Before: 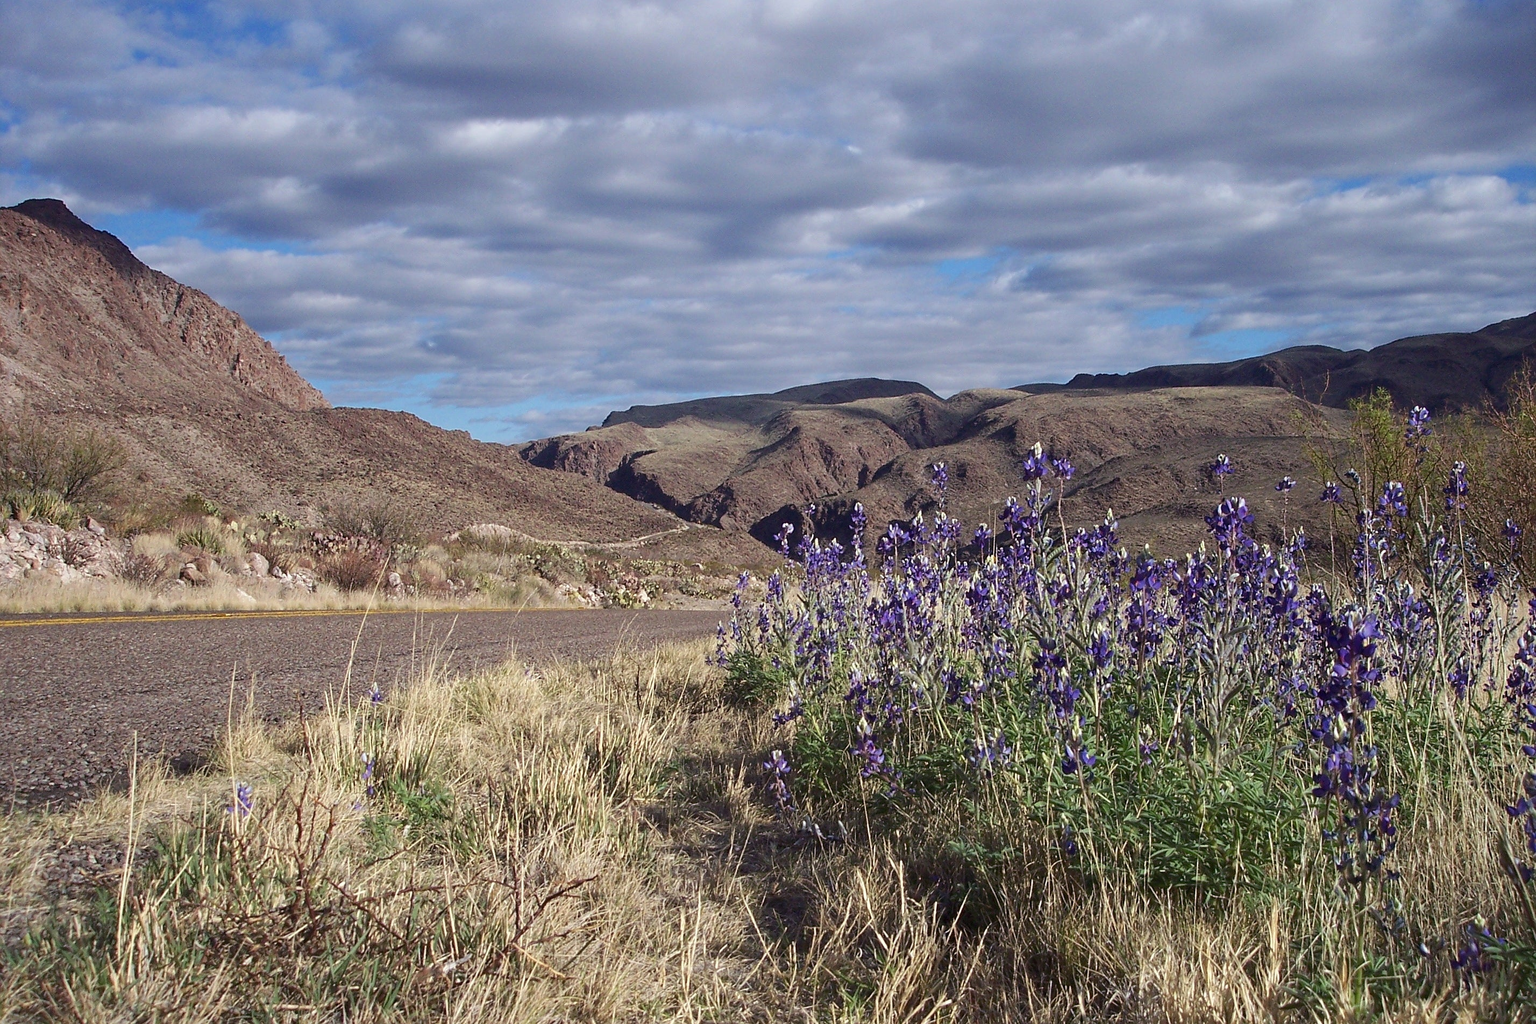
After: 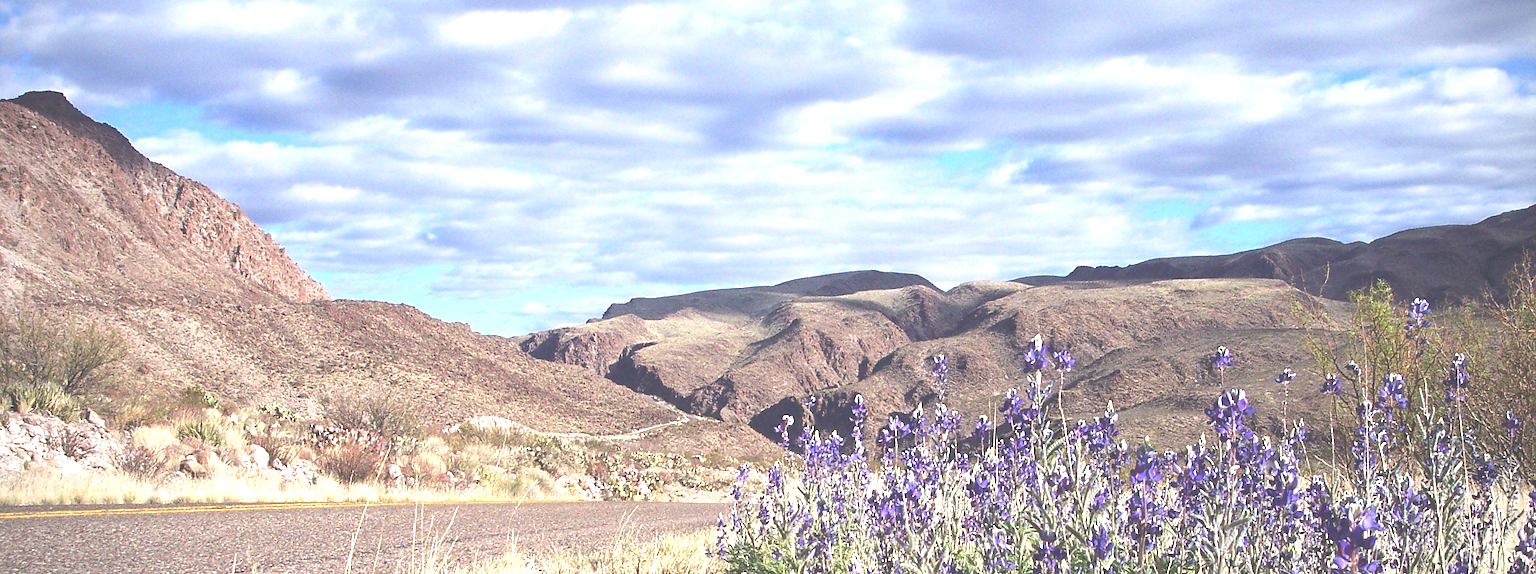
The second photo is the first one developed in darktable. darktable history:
vignetting: fall-off radius 60.92%
exposure: black level correction -0.023, exposure 1.397 EV, compensate highlight preservation false
crop and rotate: top 10.605%, bottom 33.274%
